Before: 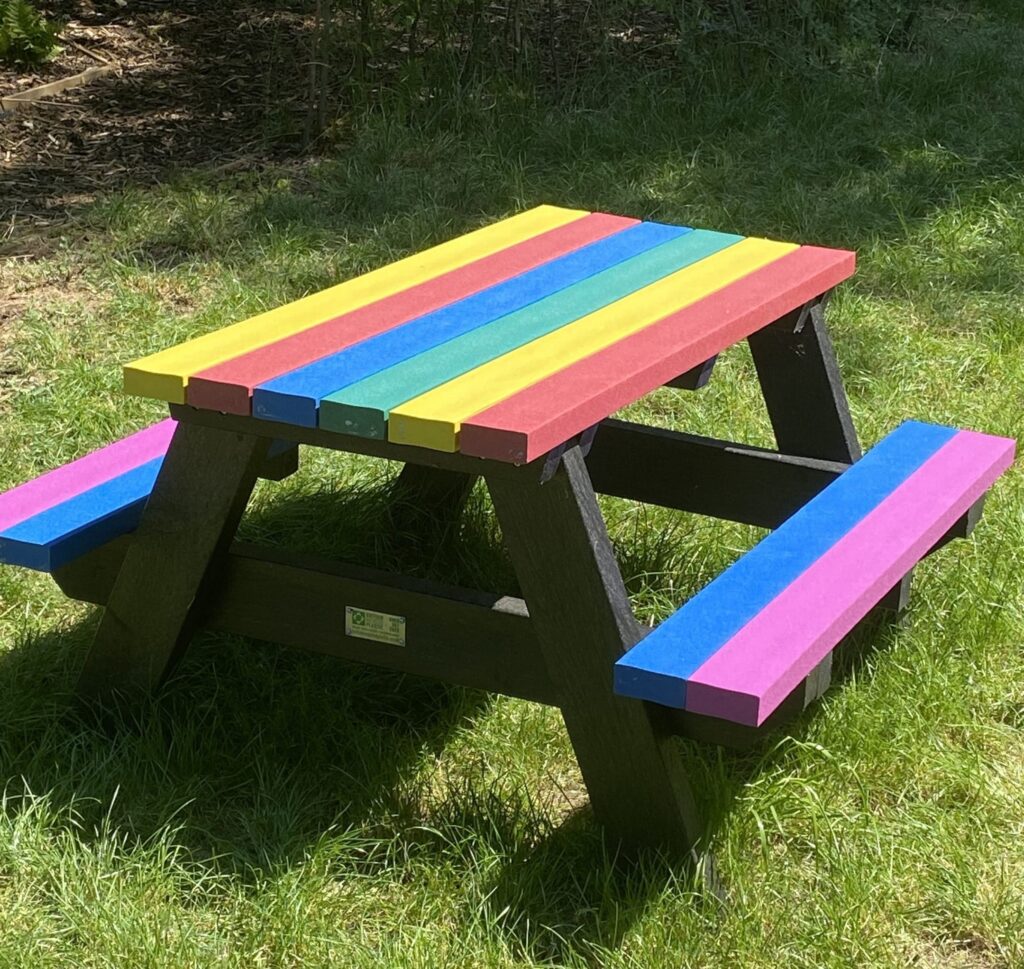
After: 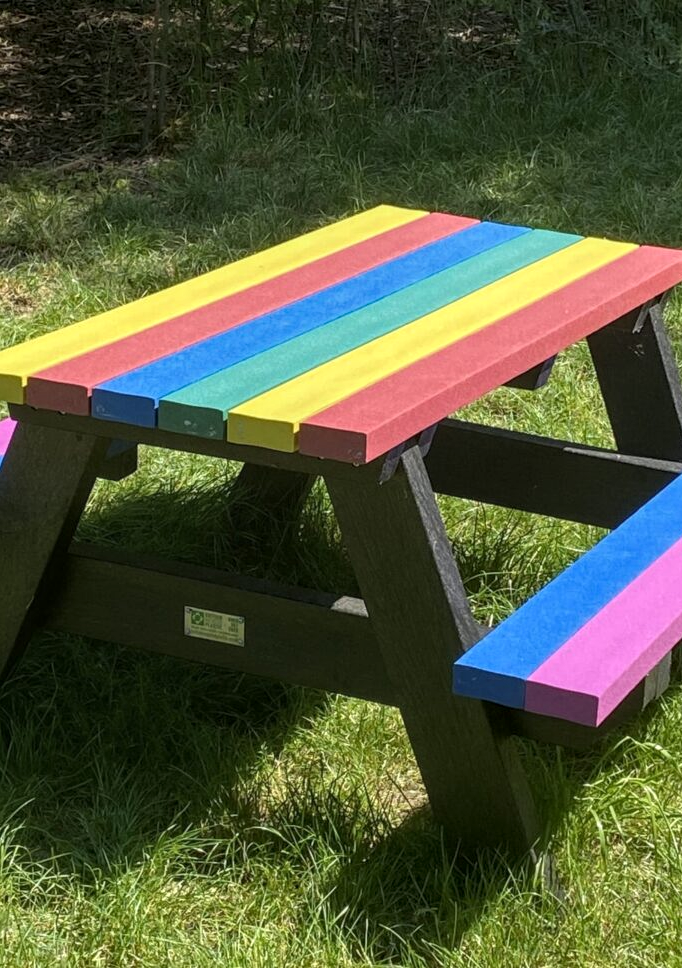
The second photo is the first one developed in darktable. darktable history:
crop and rotate: left 15.754%, right 17.579%
local contrast: on, module defaults
